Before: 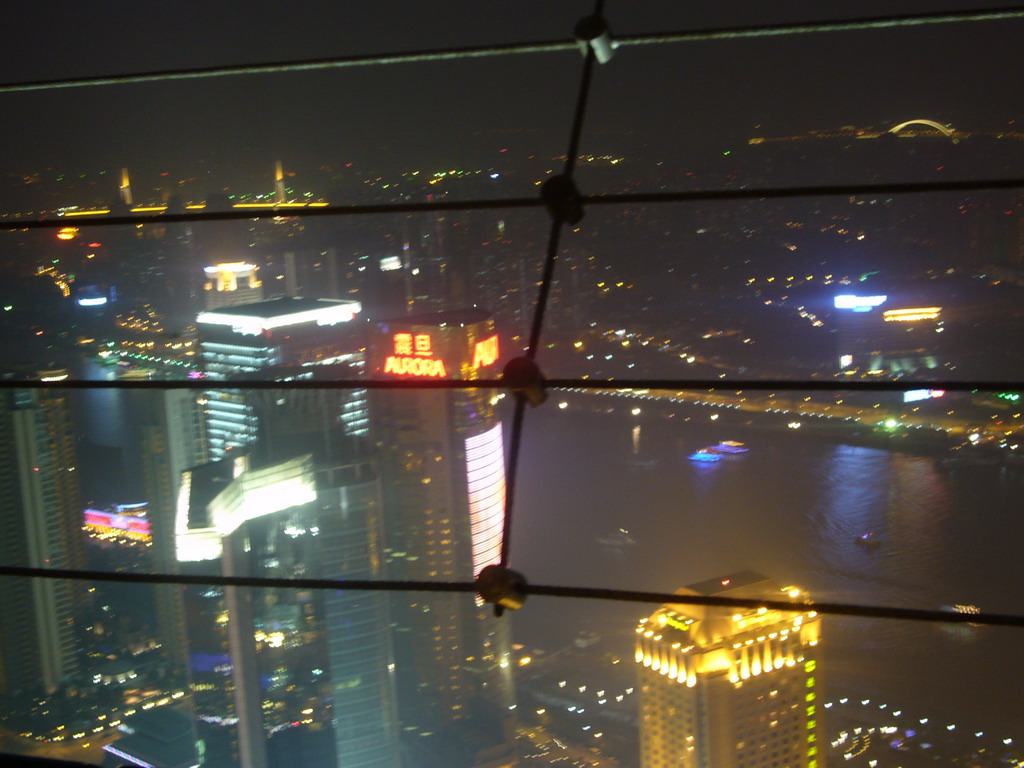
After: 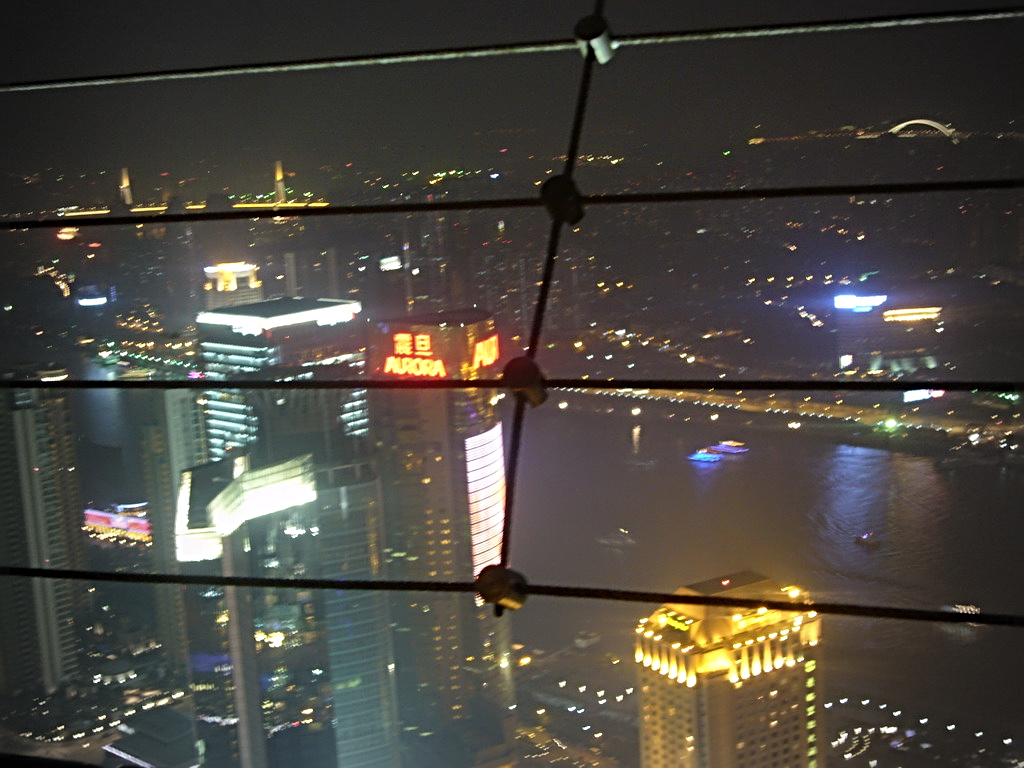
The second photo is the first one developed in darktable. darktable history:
shadows and highlights: shadows 37.27, highlights -28.18, soften with gaussian
sharpen: radius 4
vignetting: fall-off start 67.15%, brightness -0.442, saturation -0.691, width/height ratio 1.011, unbound false
